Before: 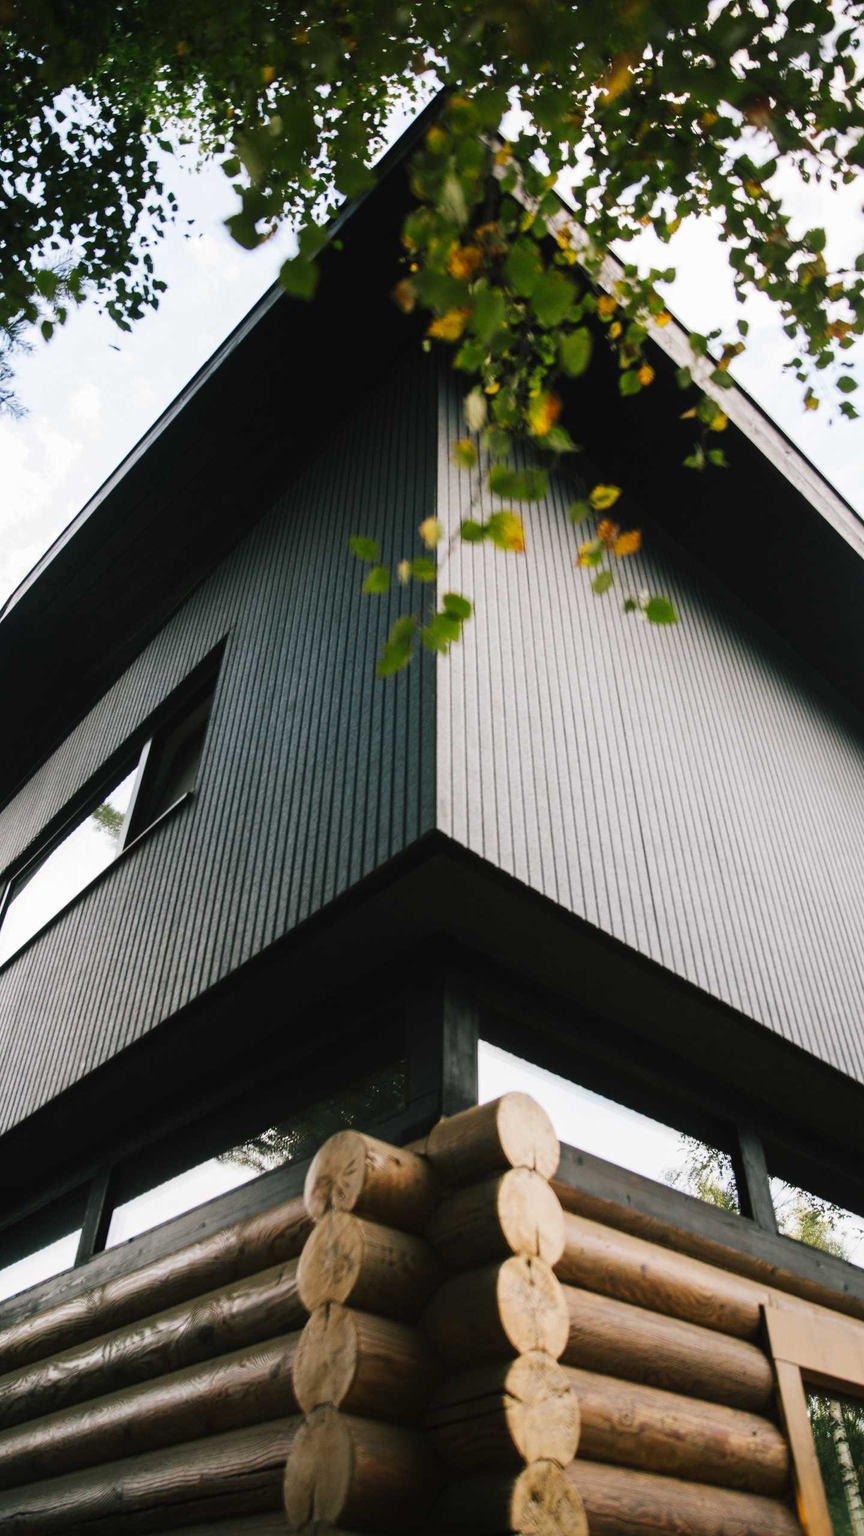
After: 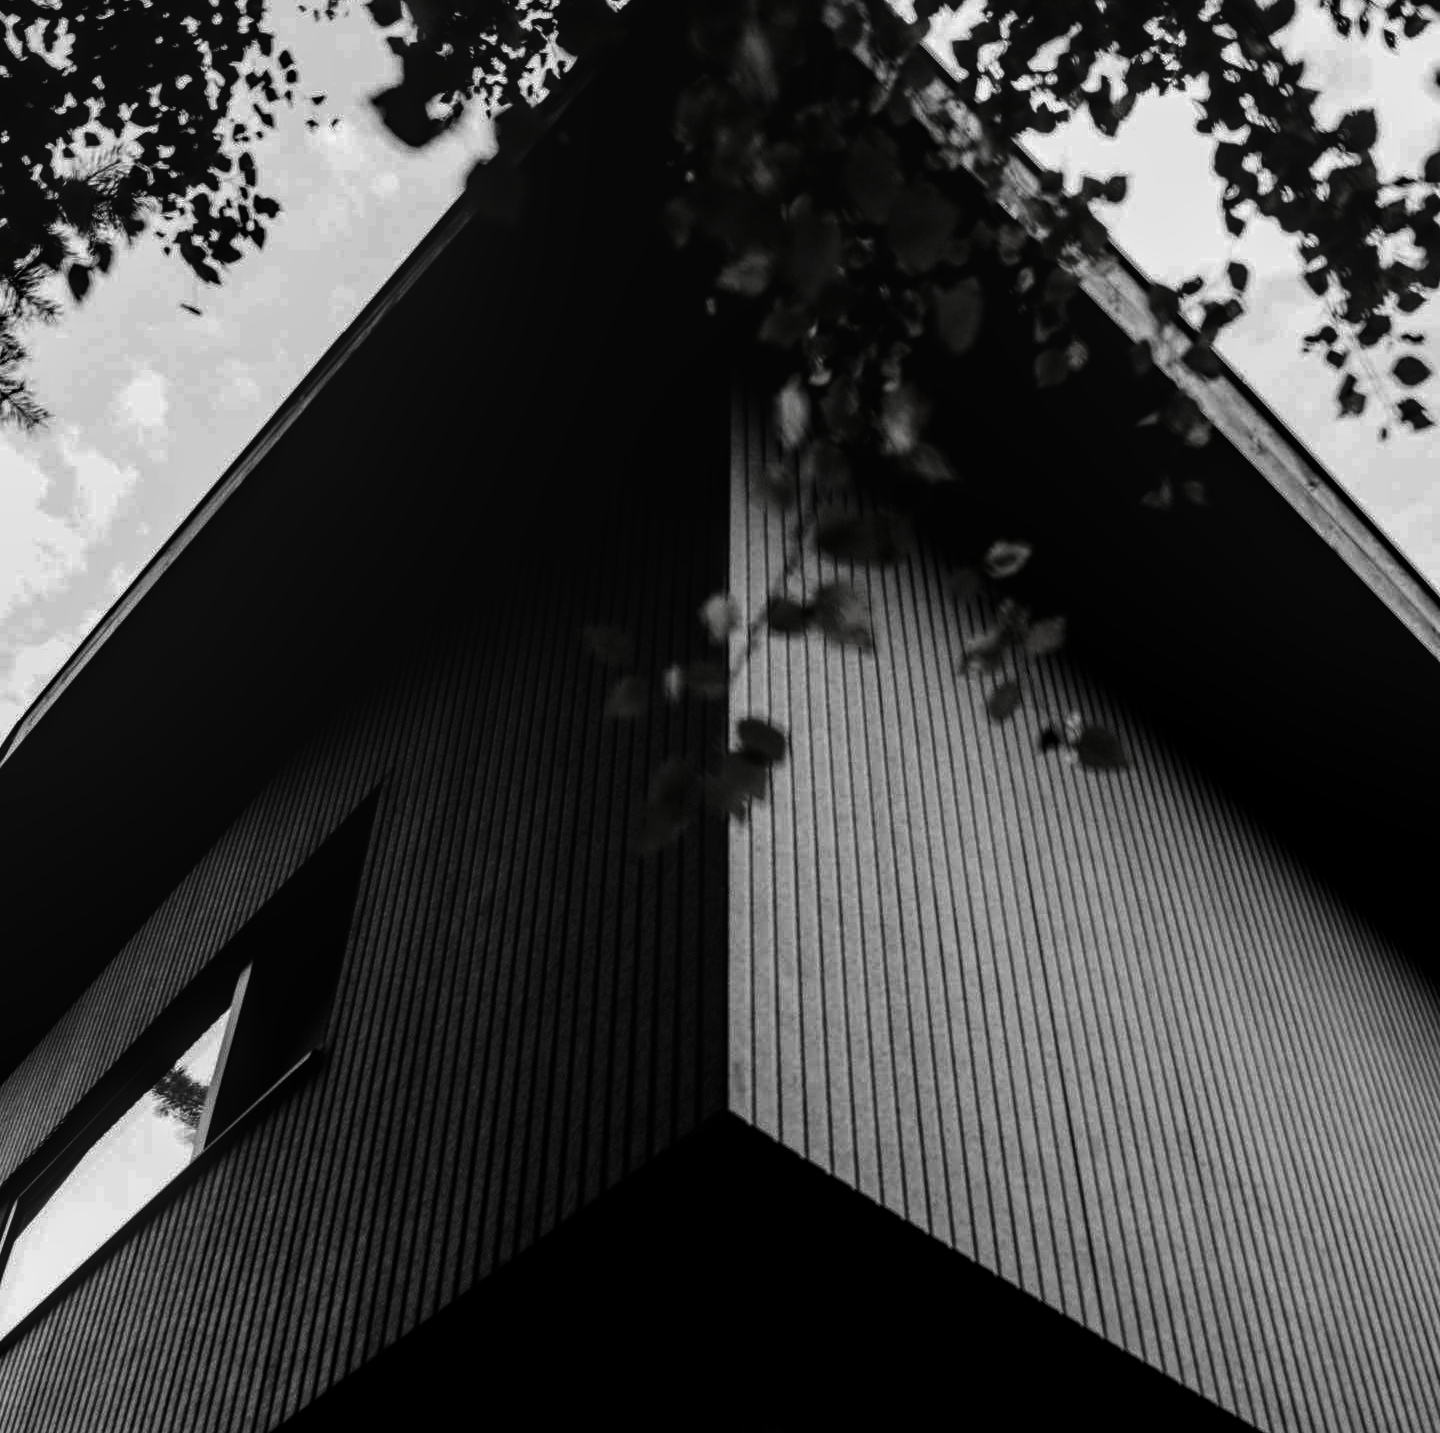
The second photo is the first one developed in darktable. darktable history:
crop and rotate: top 10.579%, bottom 33.429%
local contrast: on, module defaults
contrast brightness saturation: contrast 0.022, brightness -0.99, saturation -0.988
